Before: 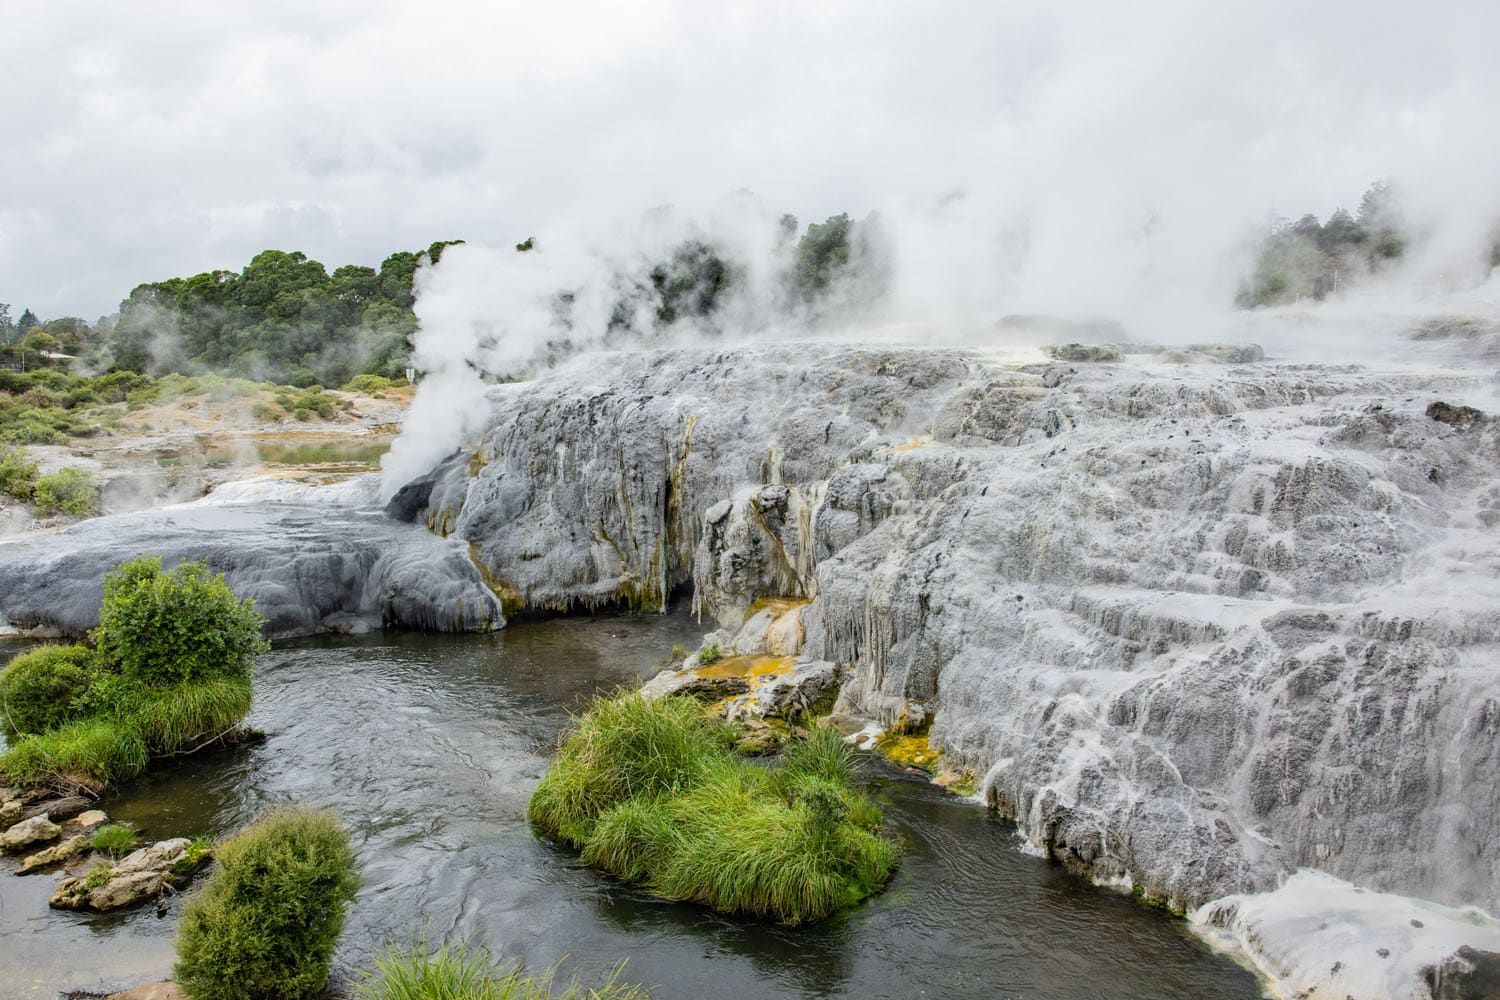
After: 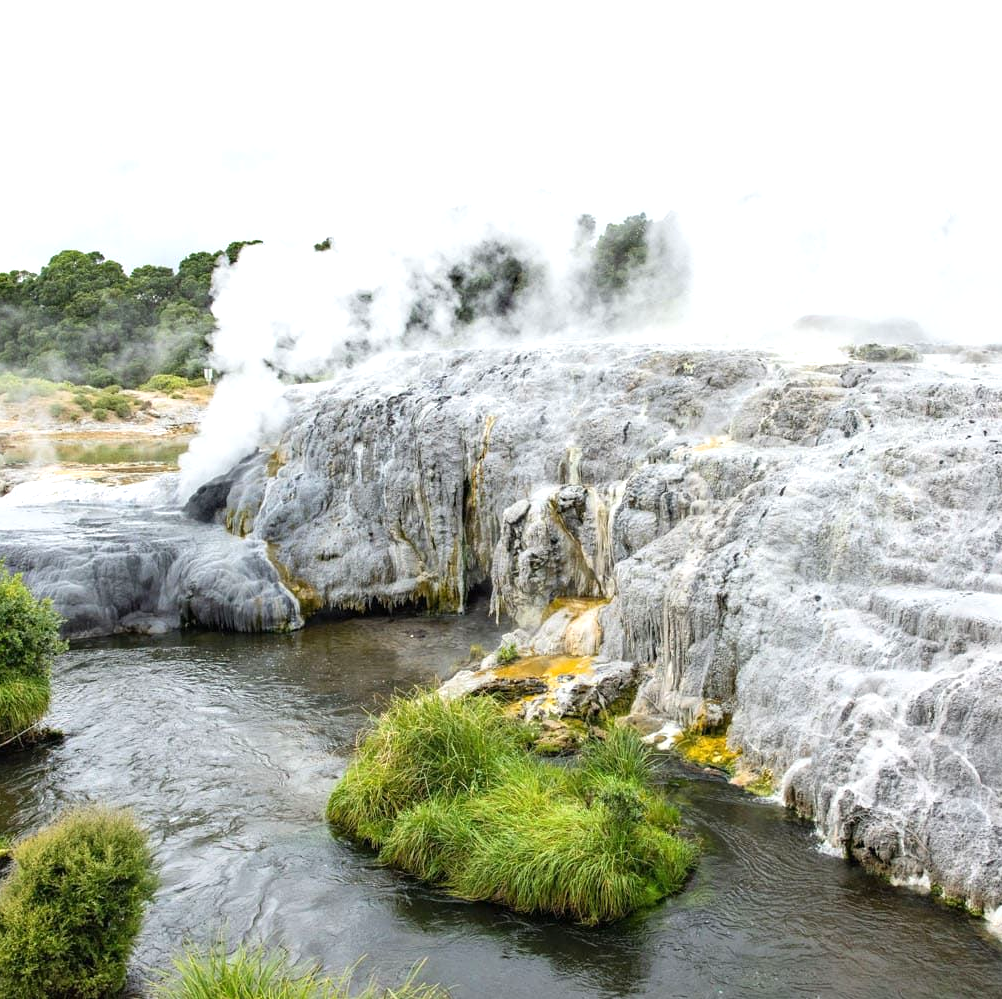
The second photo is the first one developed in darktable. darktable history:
exposure: black level correction 0, exposure 0.589 EV, compensate highlight preservation false
crop and rotate: left 13.482%, right 19.661%
